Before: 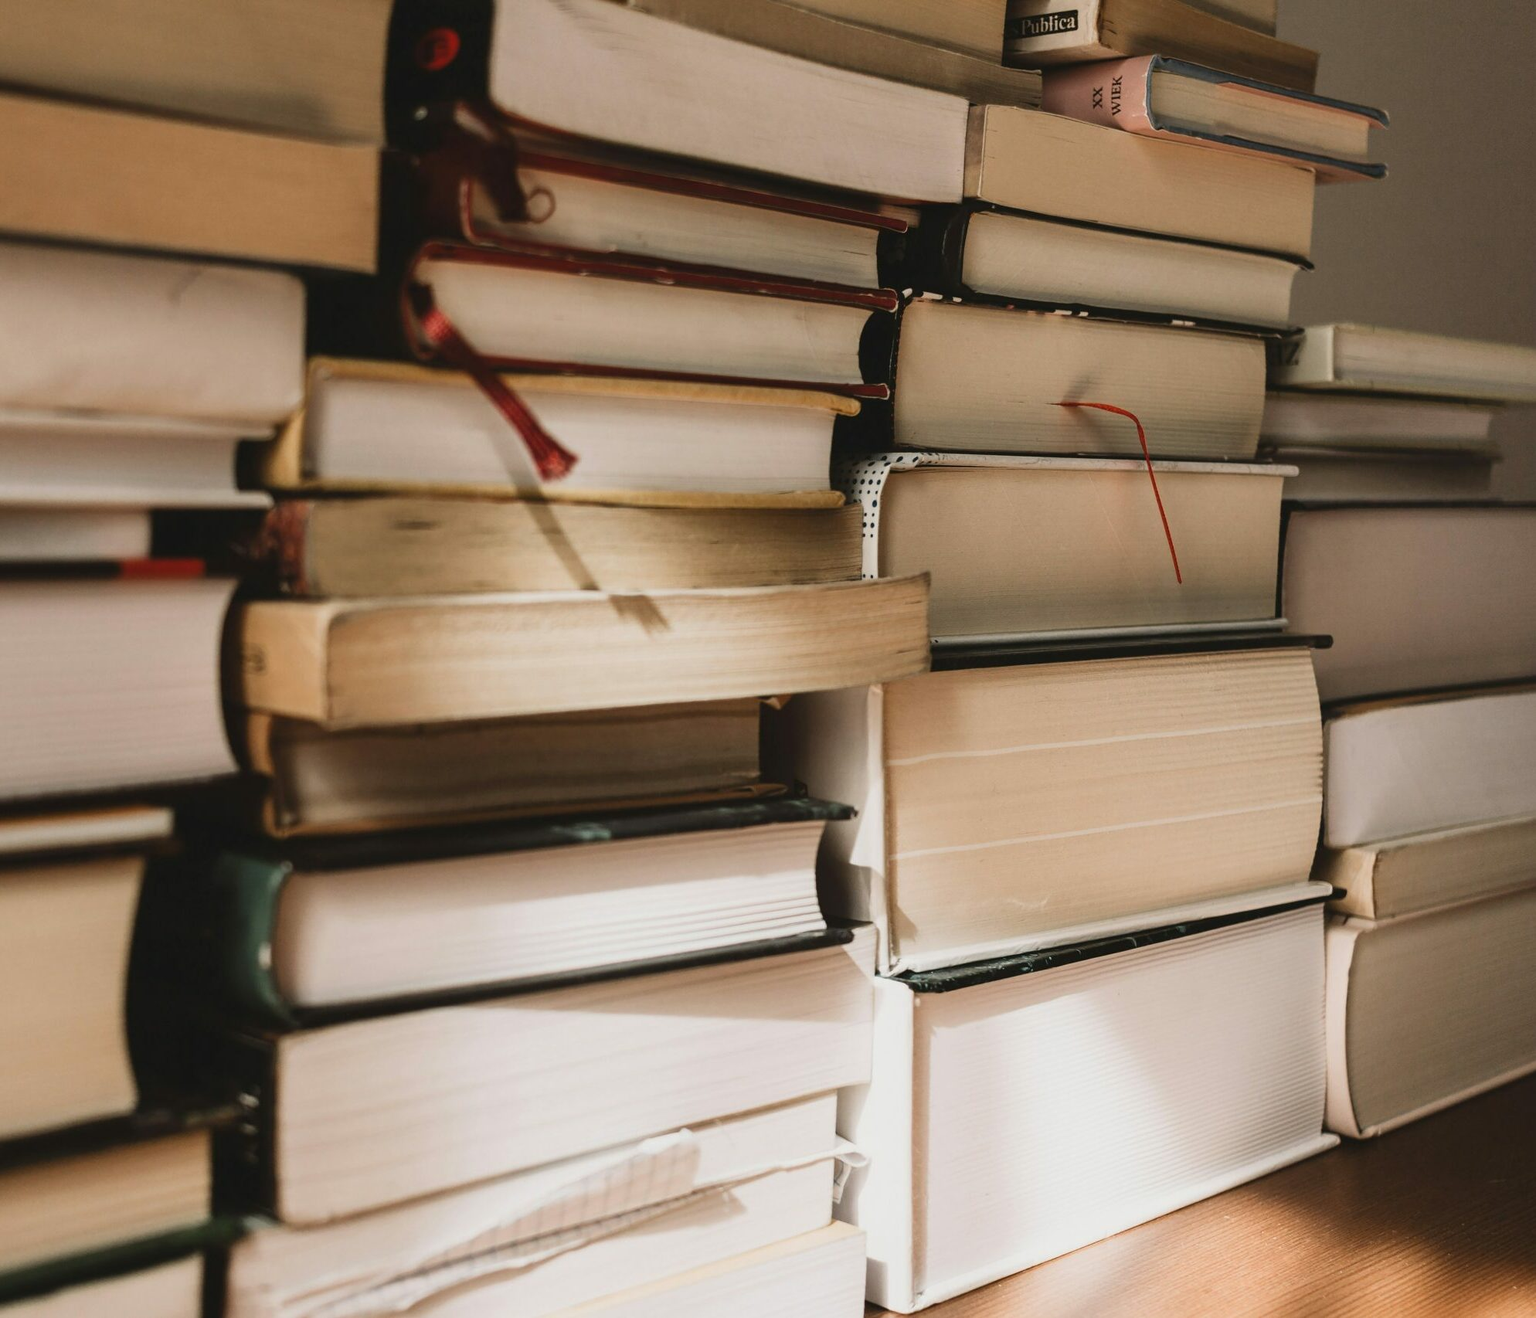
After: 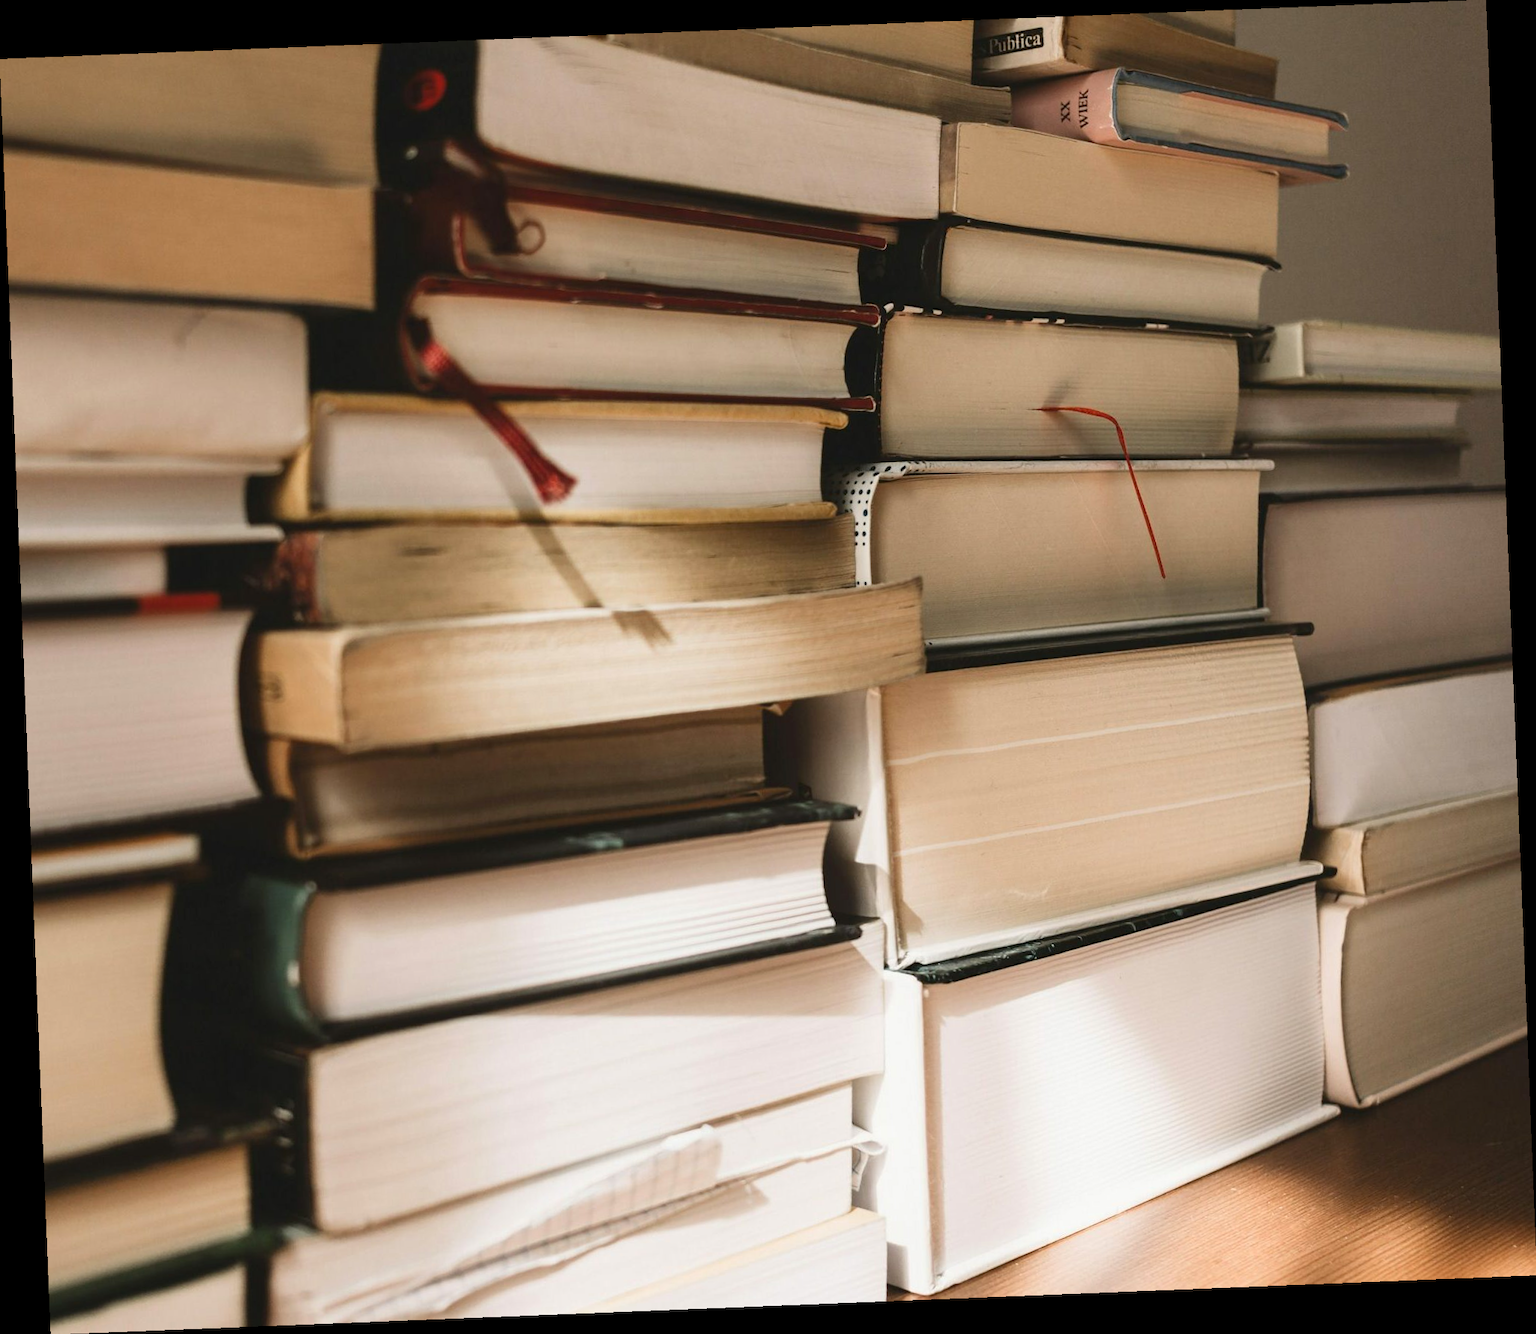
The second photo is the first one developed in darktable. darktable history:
rotate and perspective: rotation -2.29°, automatic cropping off
exposure: exposure 0.2 EV, compensate highlight preservation false
